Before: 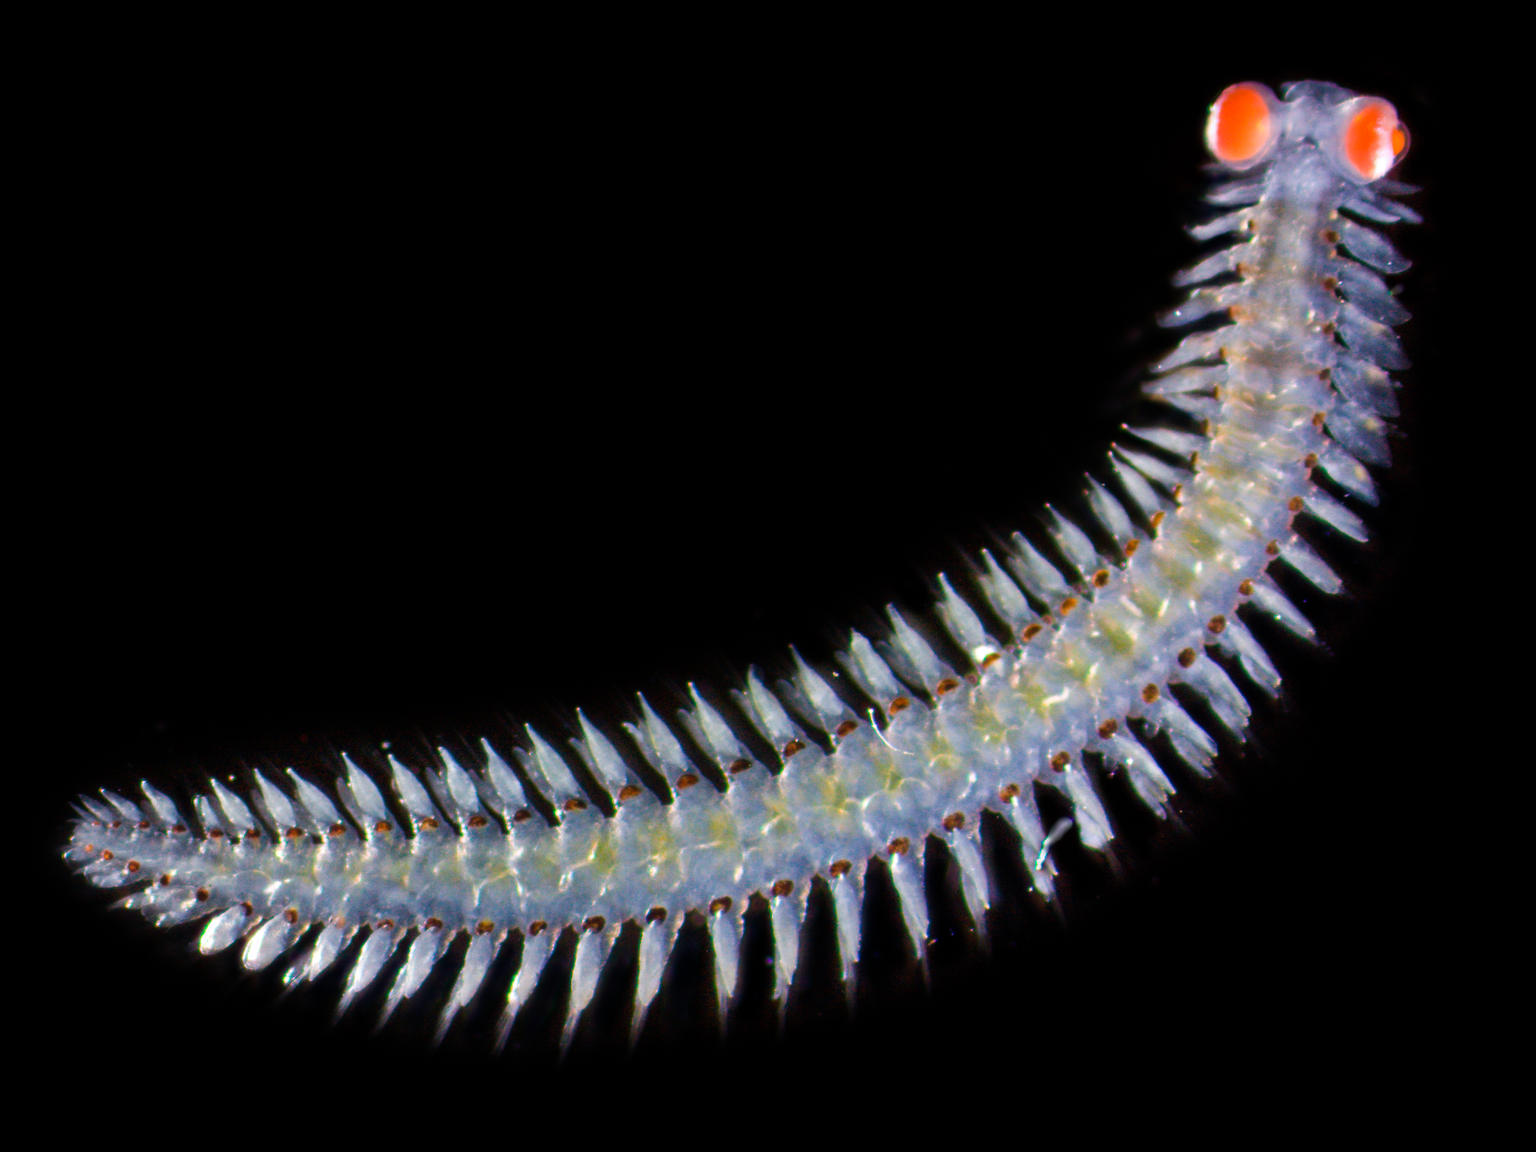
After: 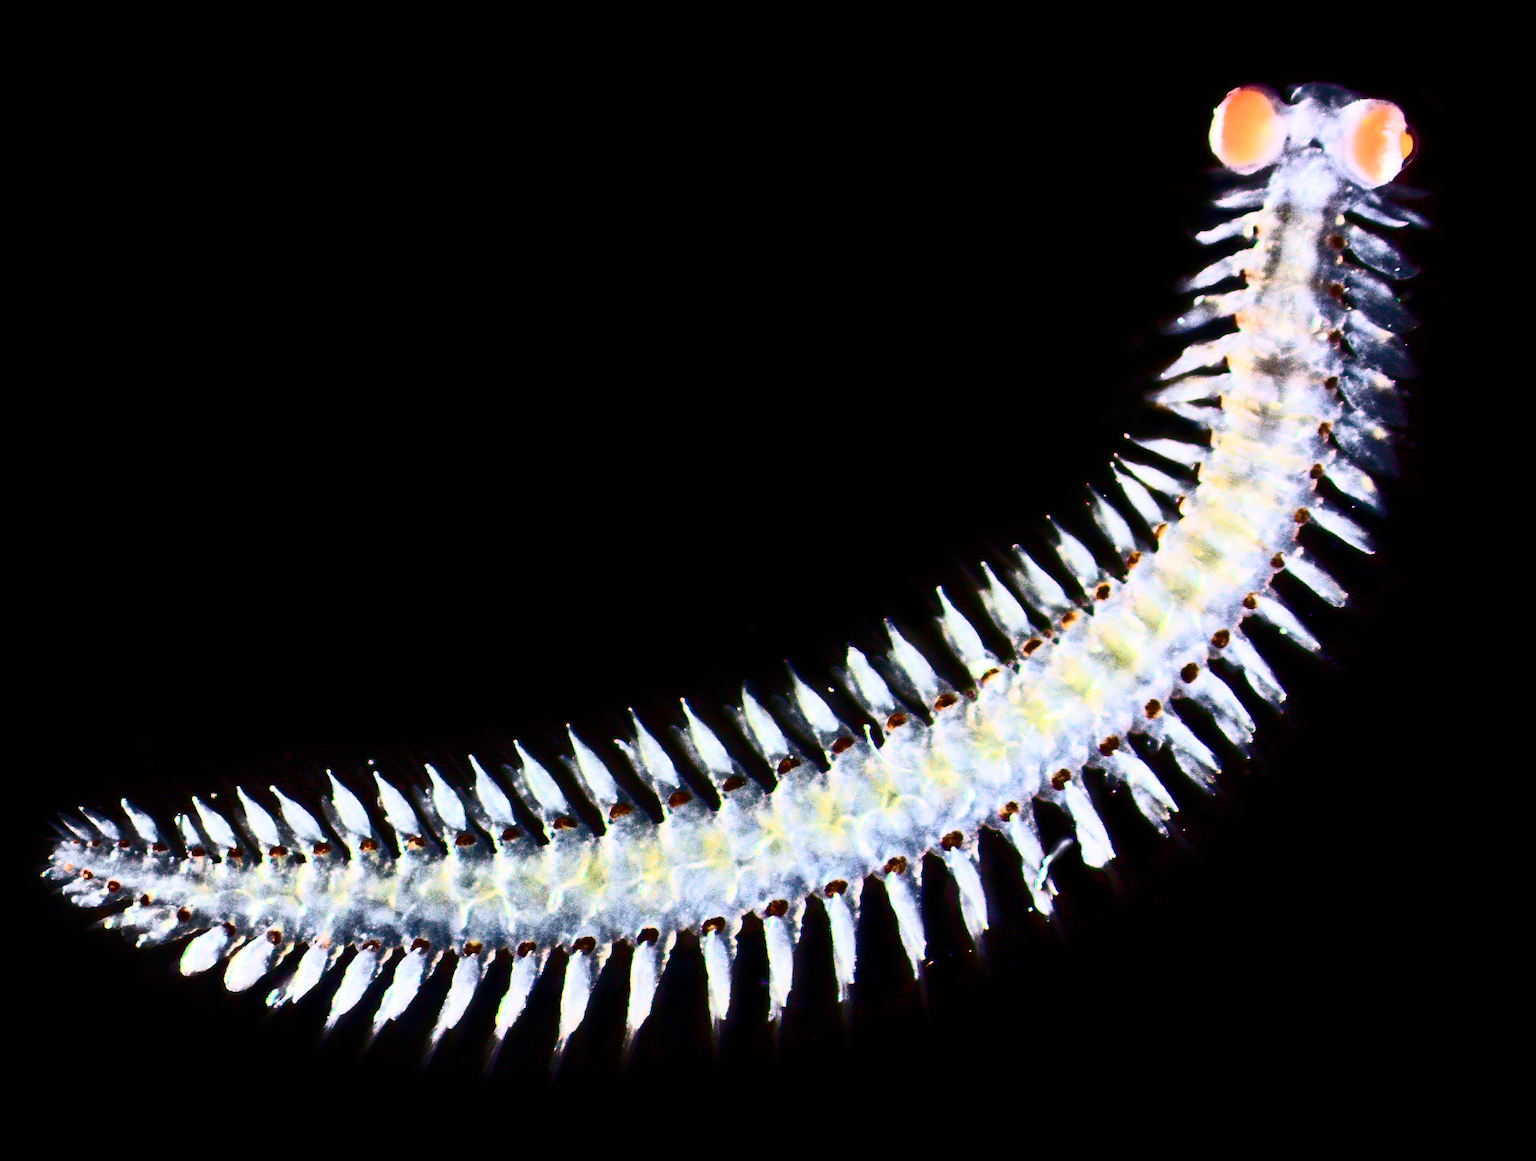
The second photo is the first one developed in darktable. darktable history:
contrast brightness saturation: contrast 0.923, brightness 0.2
crop and rotate: left 1.487%, right 0.68%, bottom 1.393%
sharpen: amount 0.498
